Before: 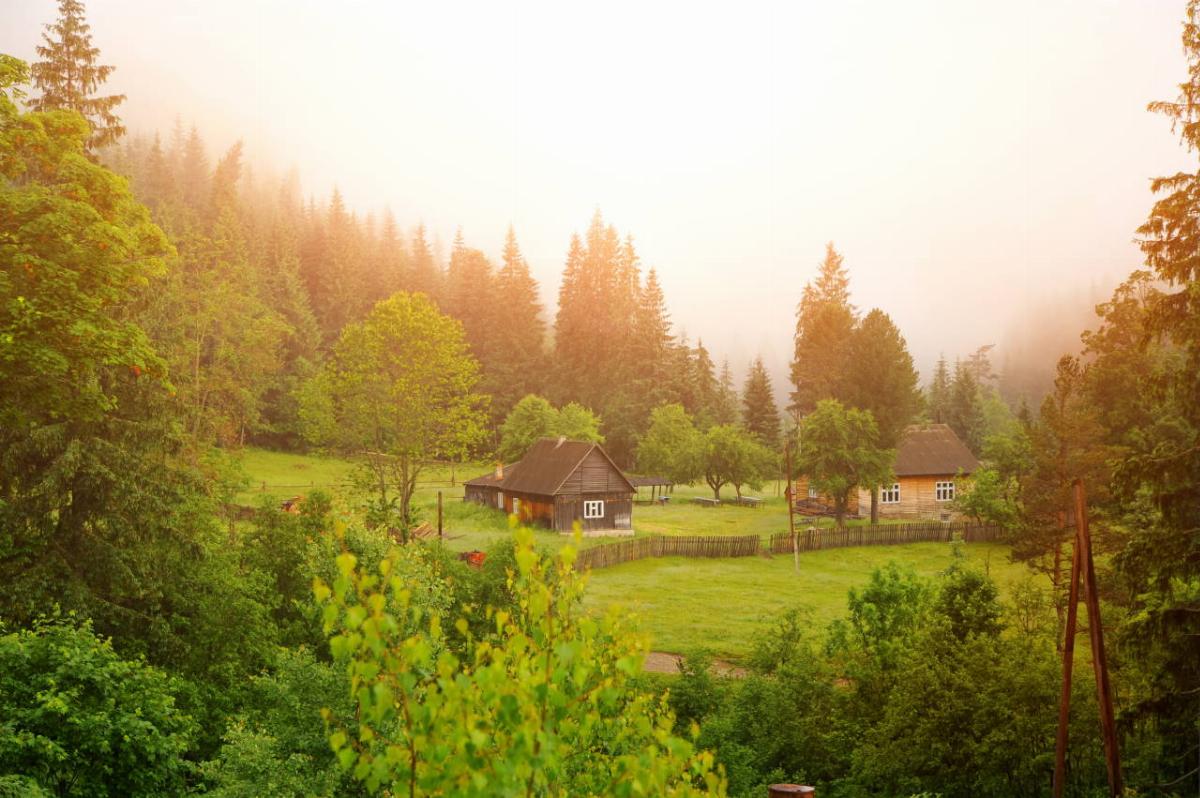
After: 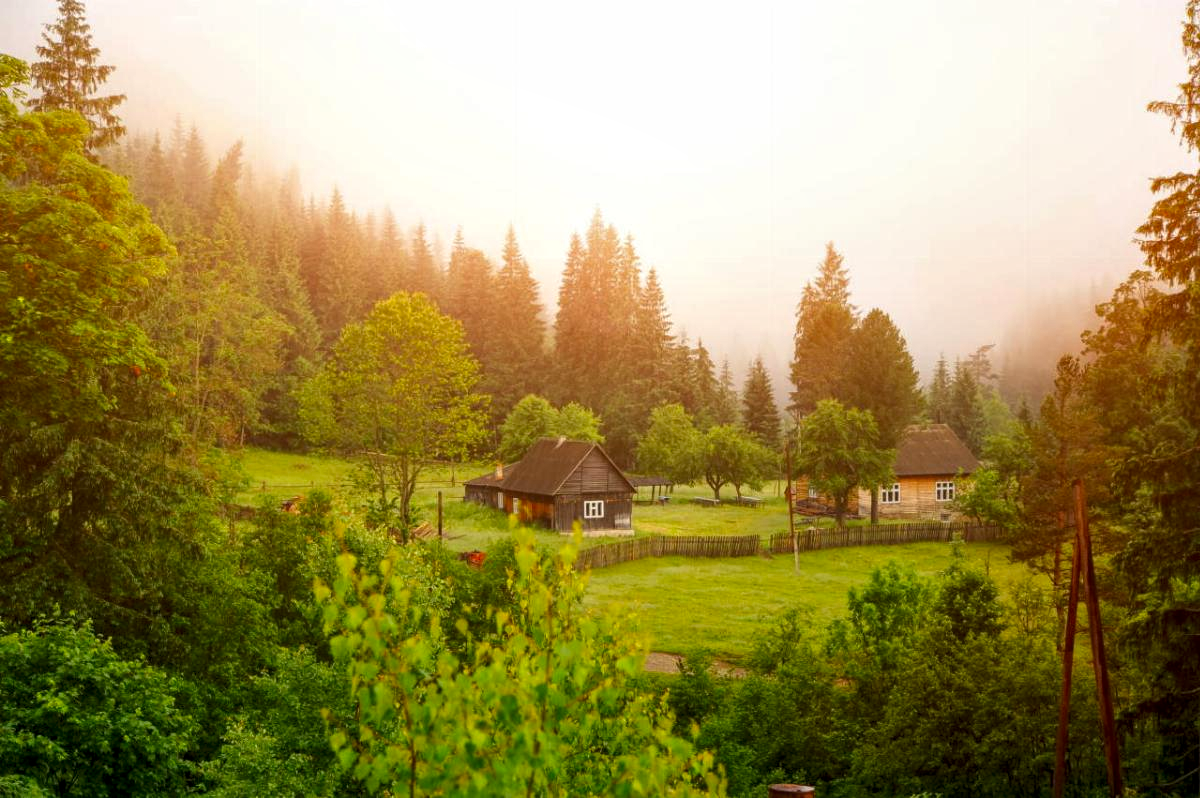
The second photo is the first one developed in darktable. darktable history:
local contrast: on, module defaults
color correction: saturation 1.11
contrast brightness saturation: brightness -0.09
